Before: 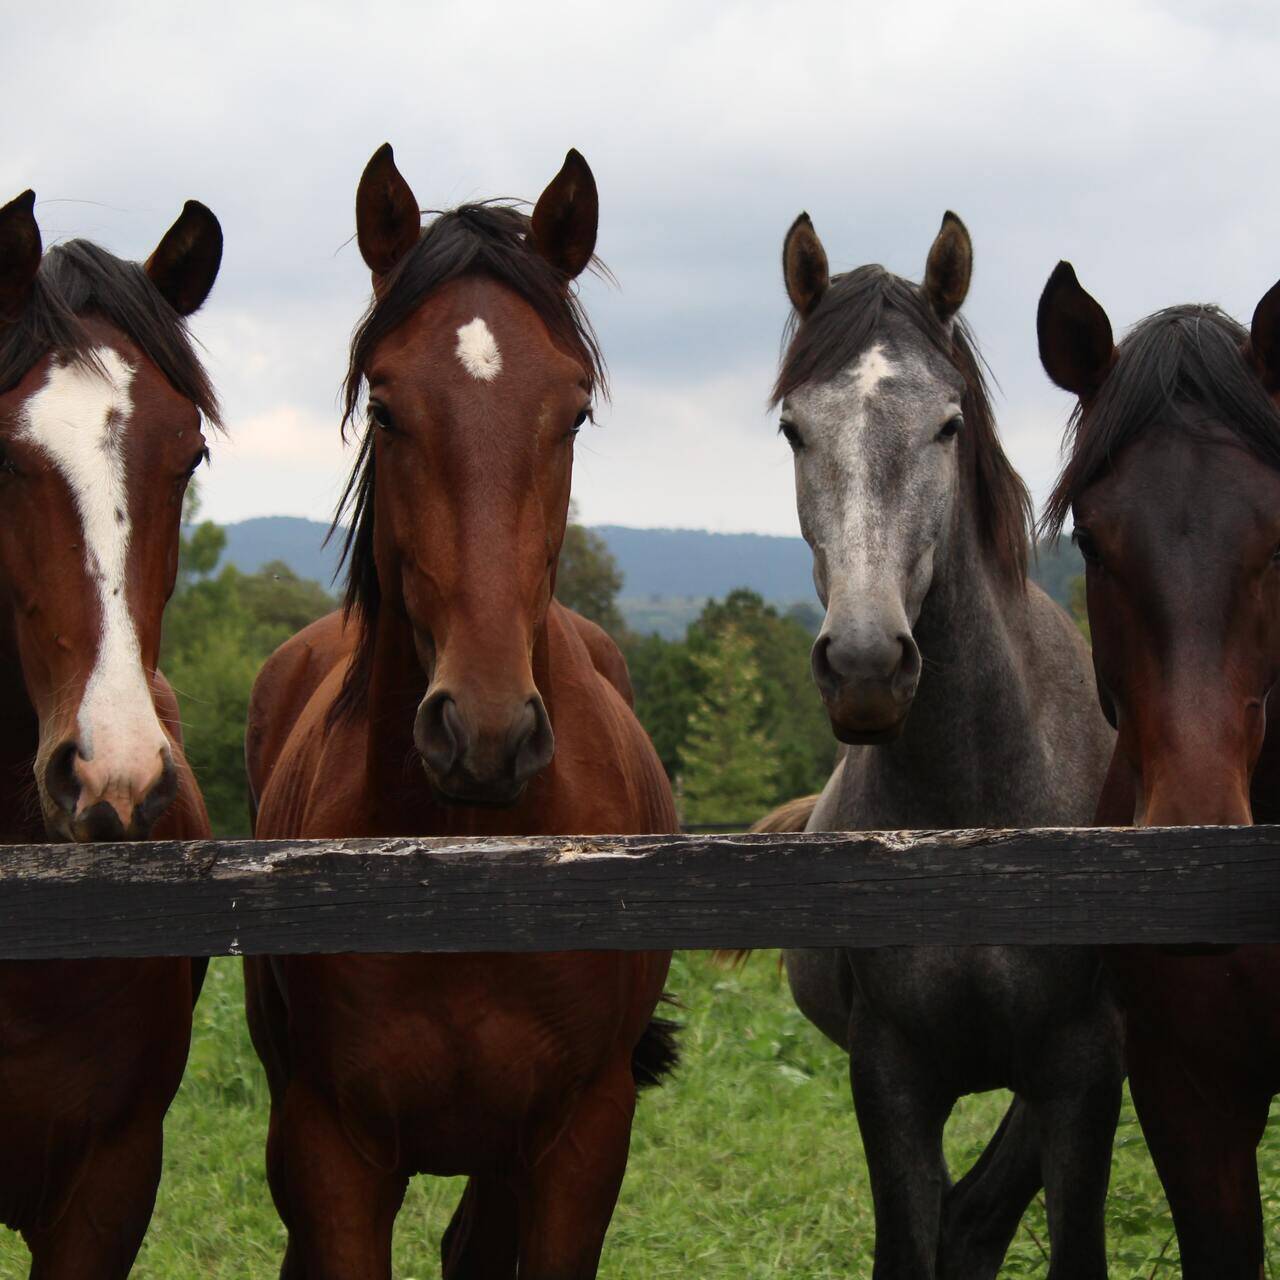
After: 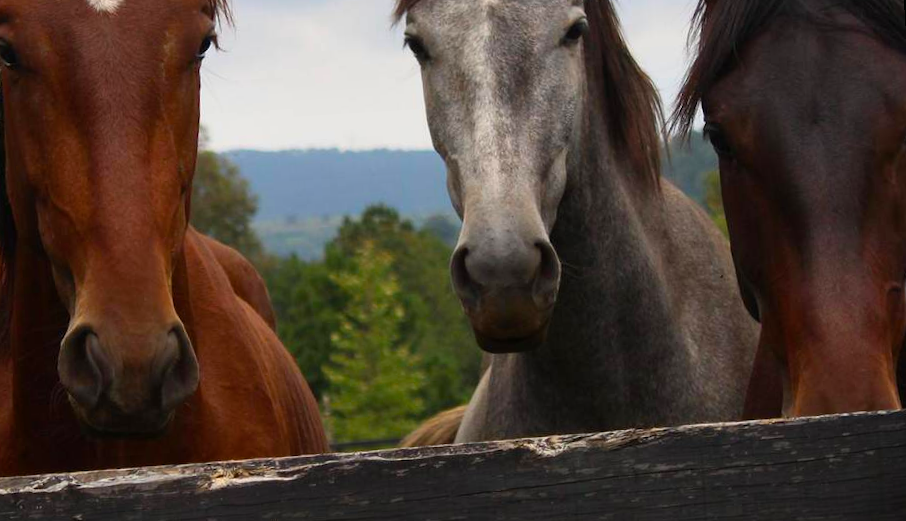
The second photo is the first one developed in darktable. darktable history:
white balance: red 1, blue 1
rotate and perspective: rotation -3.52°, crop left 0.036, crop right 0.964, crop top 0.081, crop bottom 0.919
crop and rotate: left 27.938%, top 27.046%, bottom 27.046%
color balance rgb: perceptual saturation grading › global saturation 20%, global vibrance 20%
